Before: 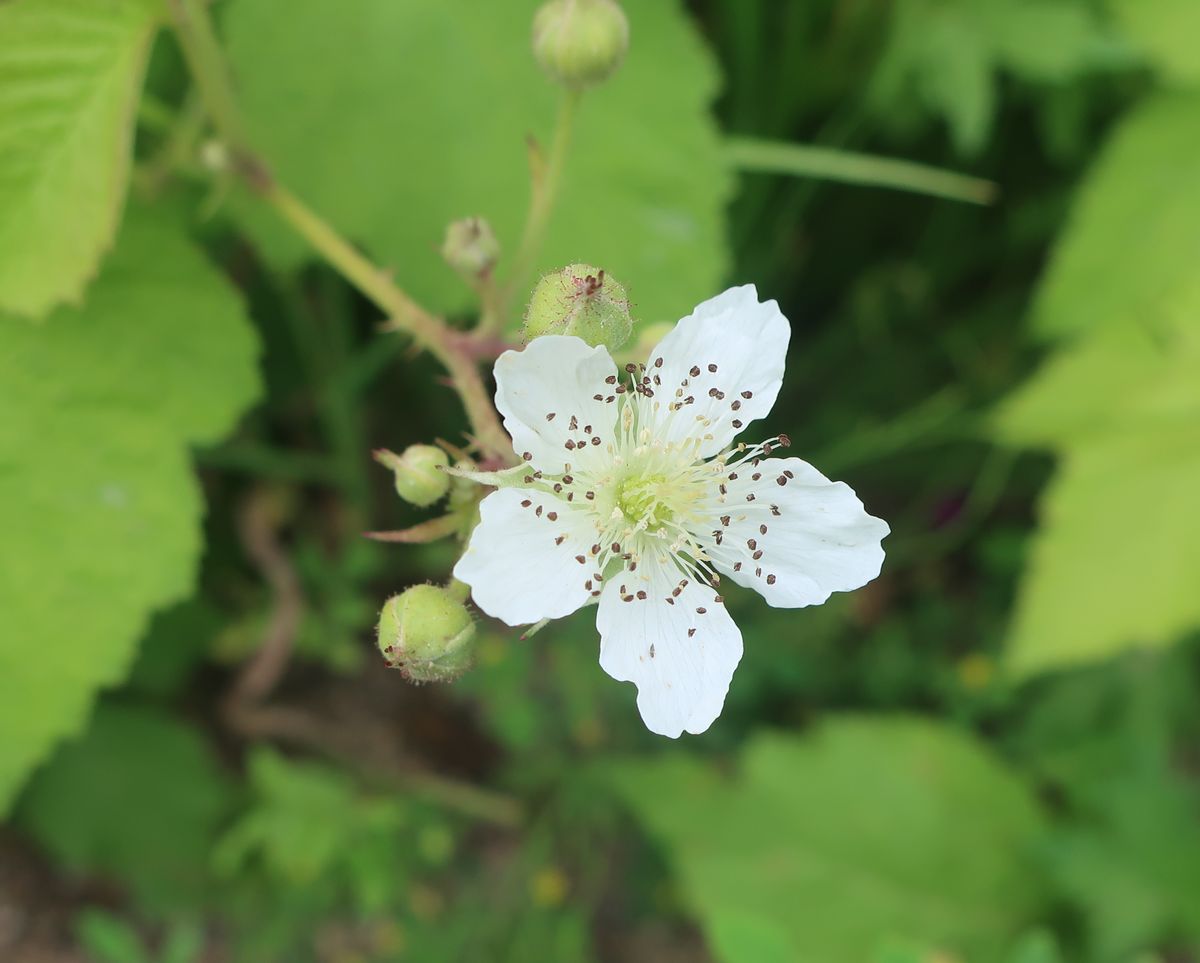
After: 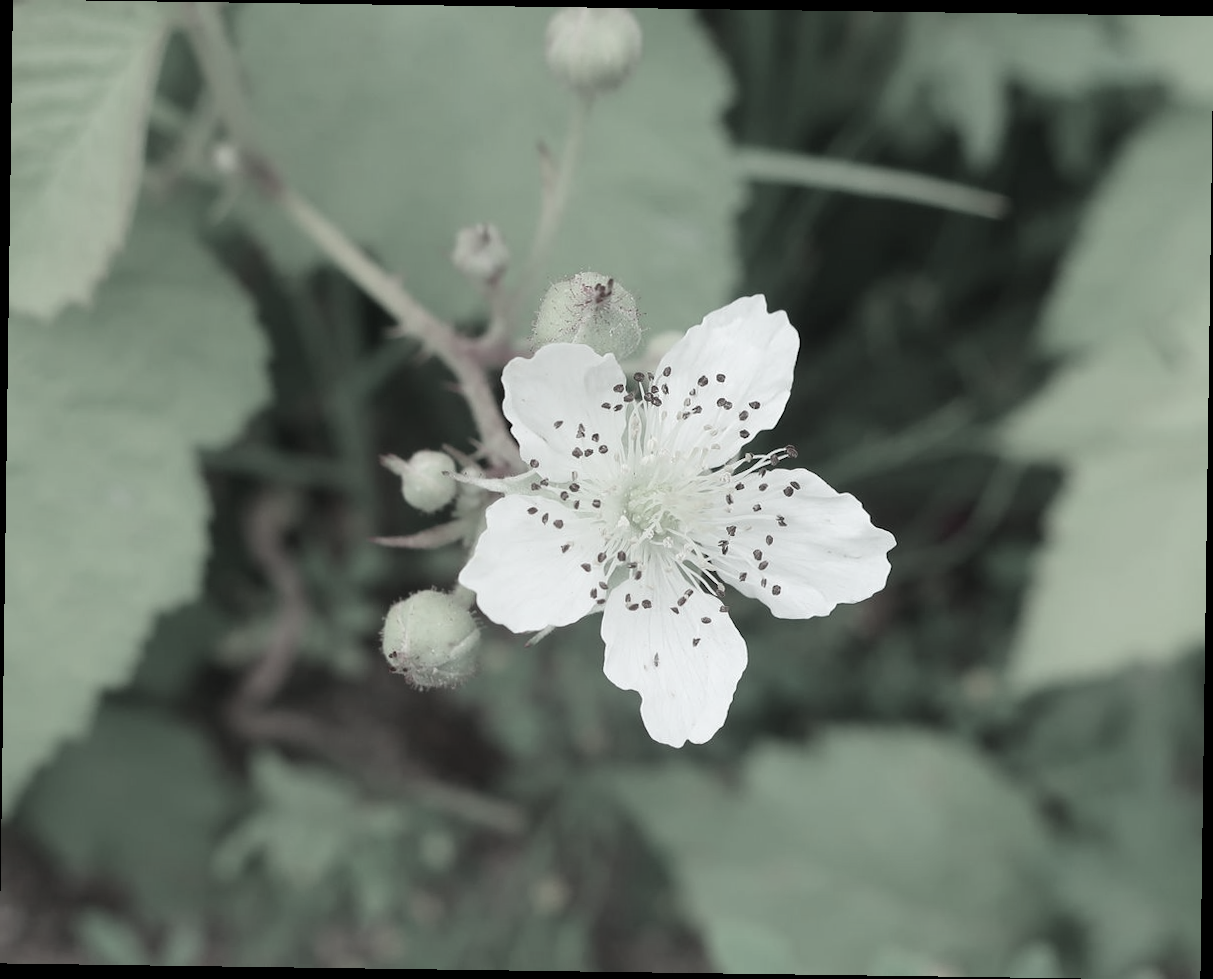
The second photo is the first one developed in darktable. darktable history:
color contrast: green-magenta contrast 0.3, blue-yellow contrast 0.15
rotate and perspective: rotation 0.8°, automatic cropping off
